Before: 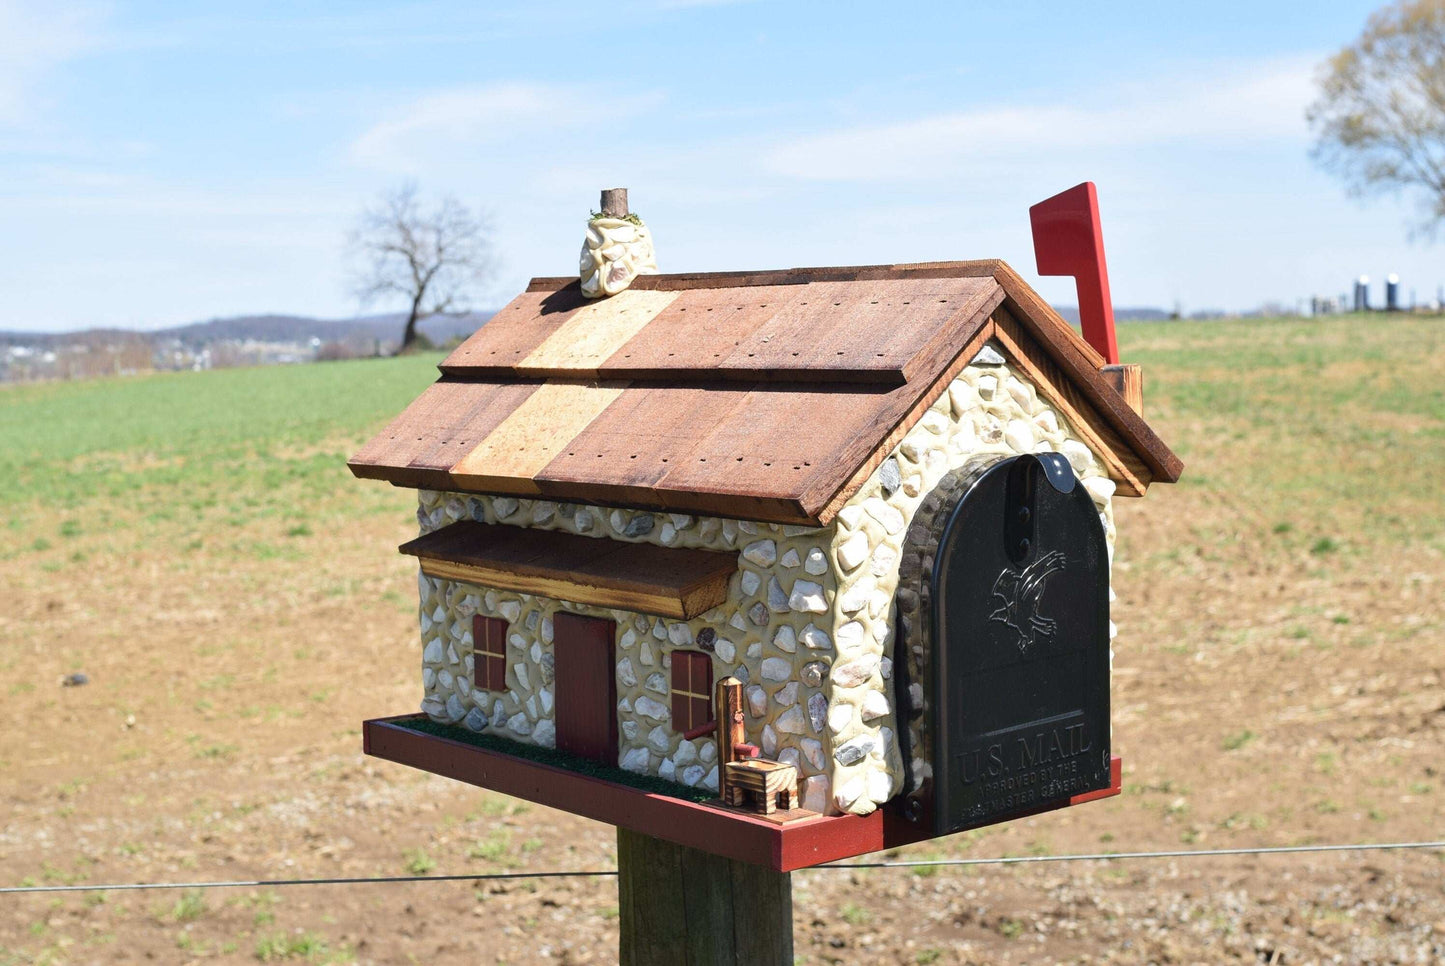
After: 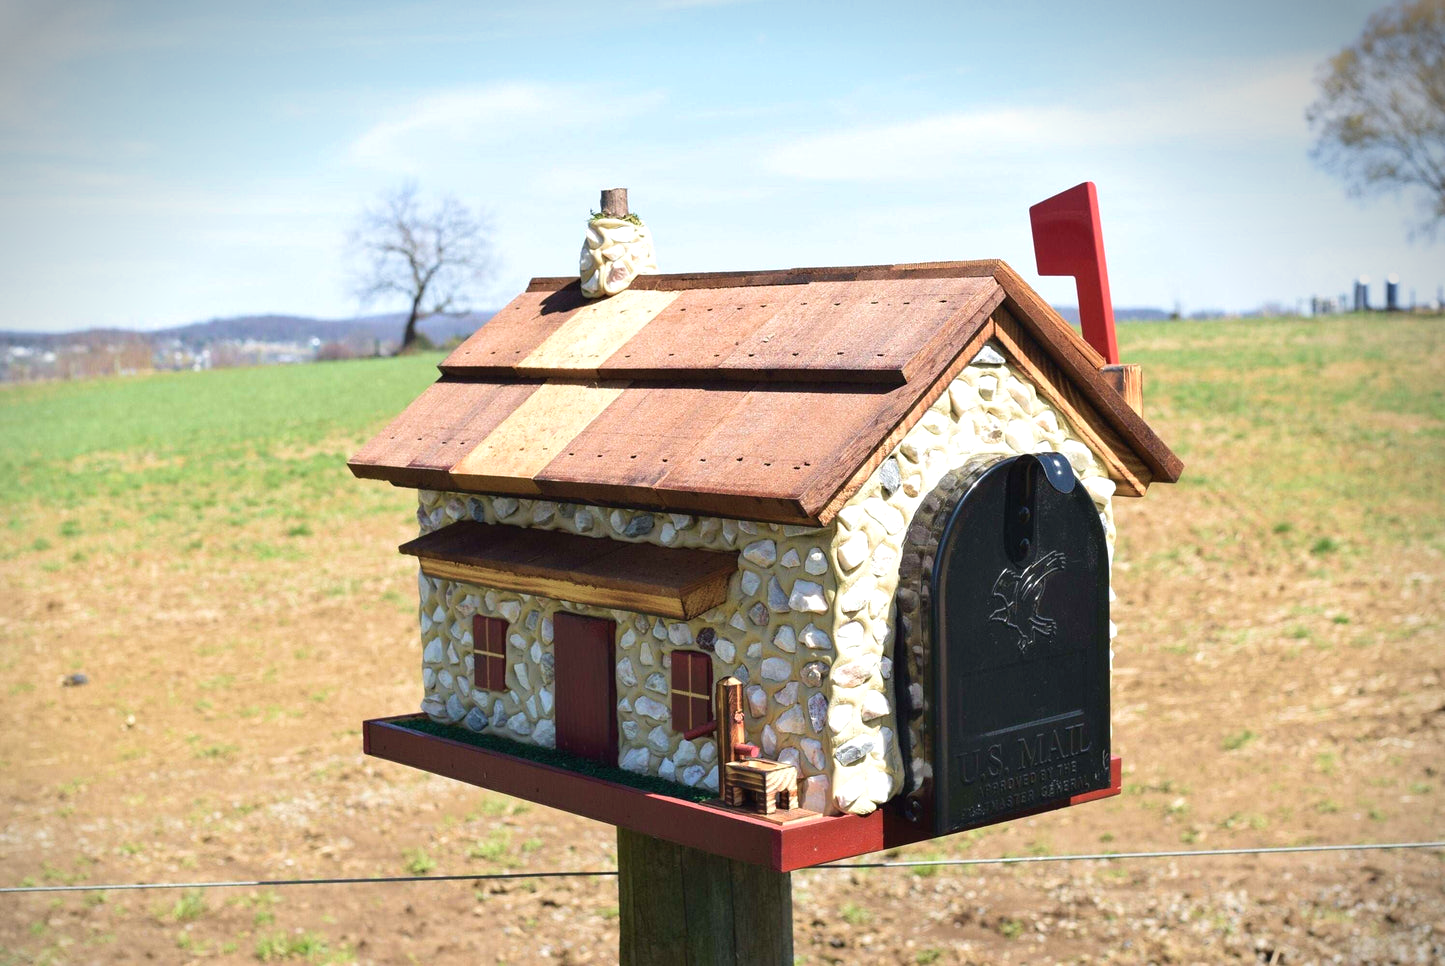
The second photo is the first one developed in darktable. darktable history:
levels: levels [0, 0.476, 0.951]
velvia: on, module defaults
vignetting: fall-off start 88.65%, fall-off radius 43.95%, brightness -0.578, saturation -0.264, center (-0.029, 0.241), width/height ratio 1.167
